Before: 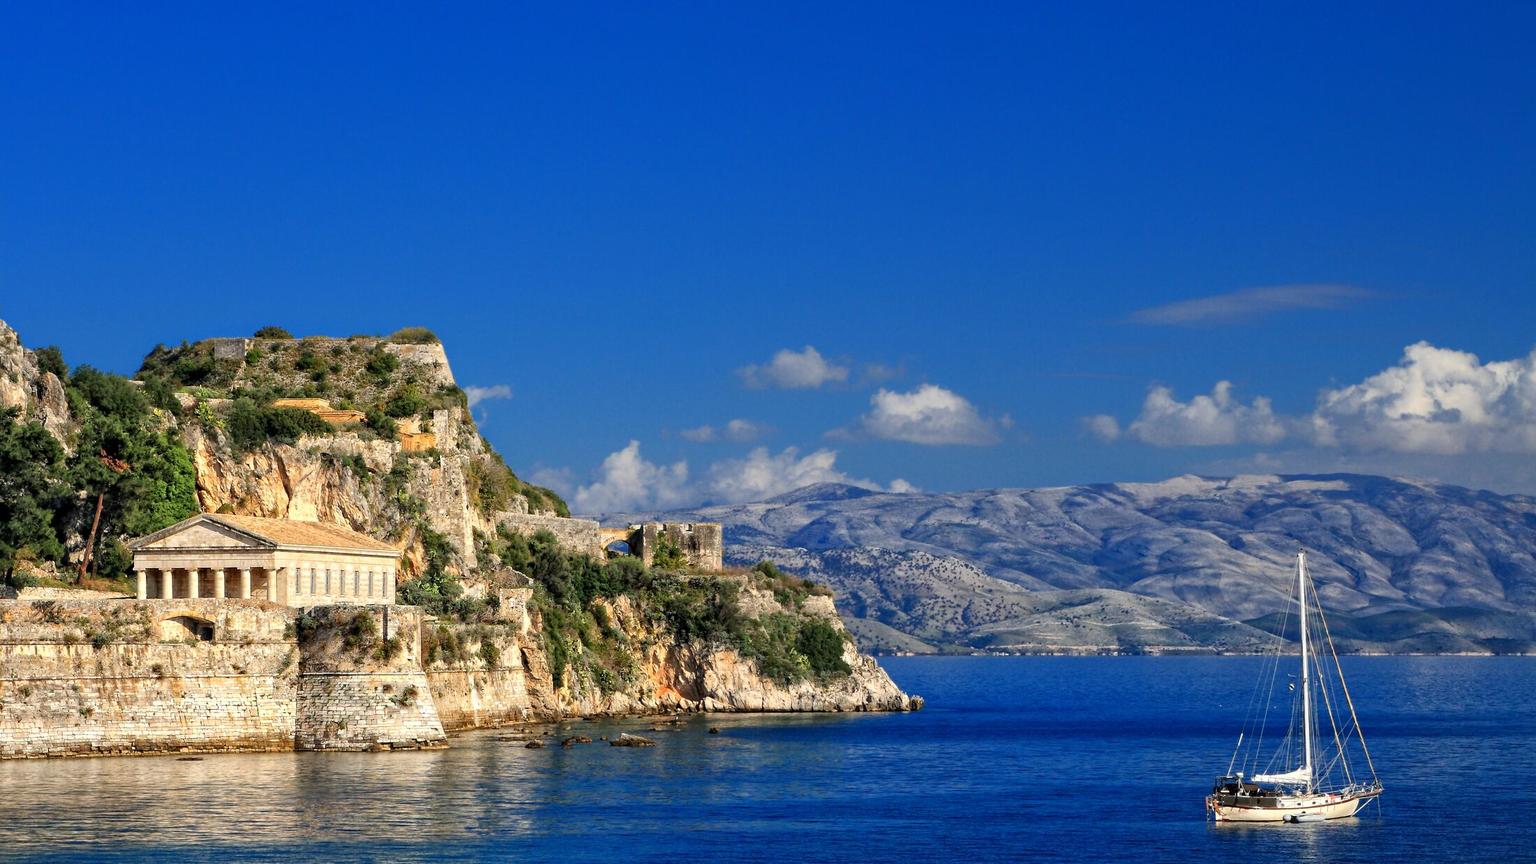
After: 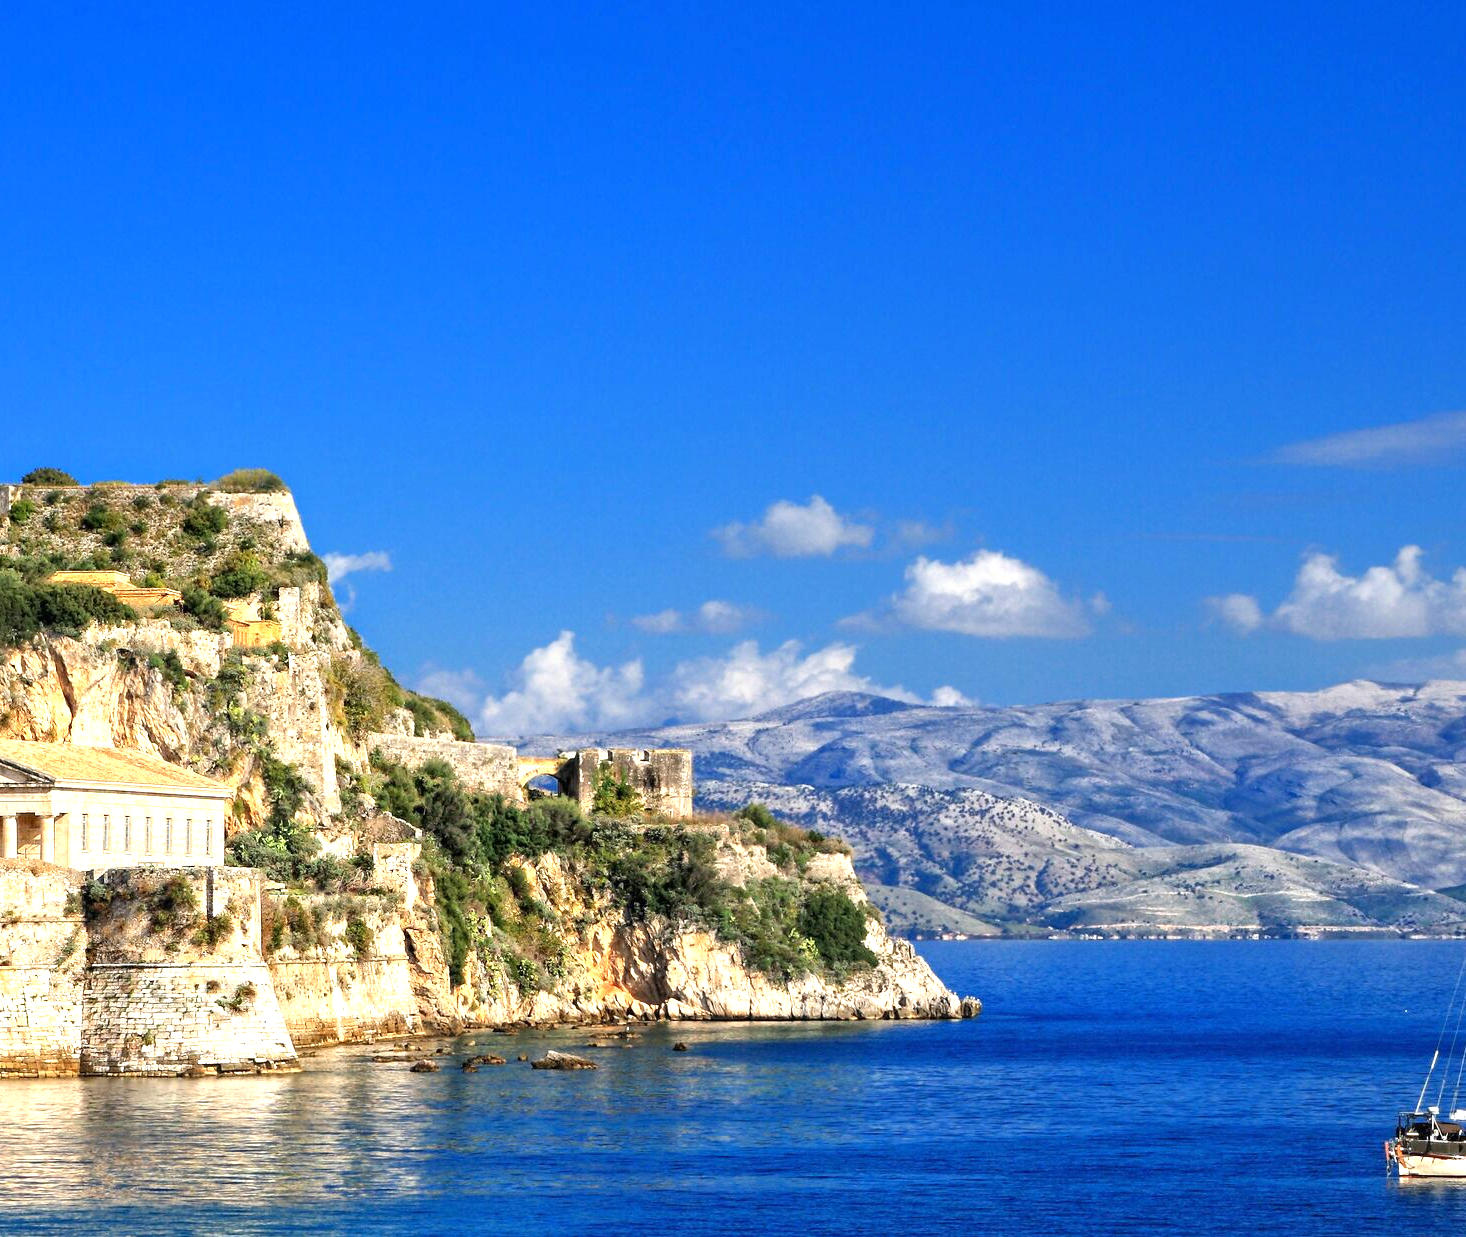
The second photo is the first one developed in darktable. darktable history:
crop and rotate: left 15.546%, right 17.787%
exposure: black level correction 0, exposure 0.9 EV, compensate highlight preservation false
